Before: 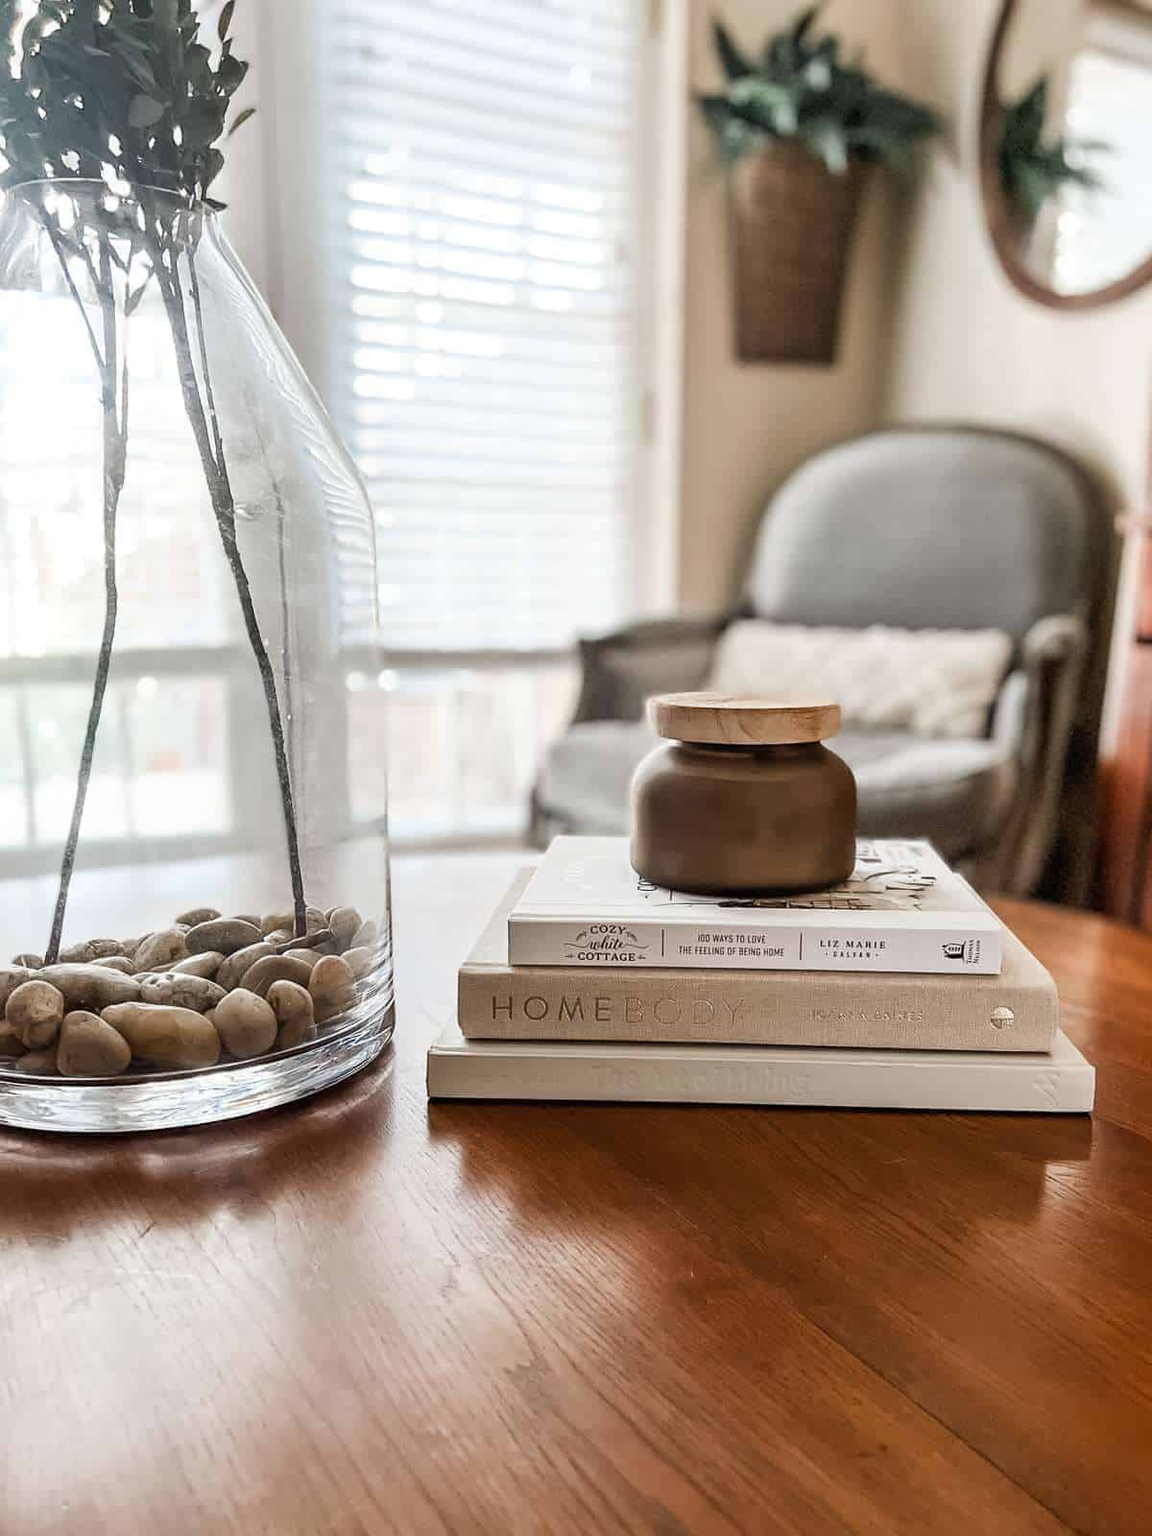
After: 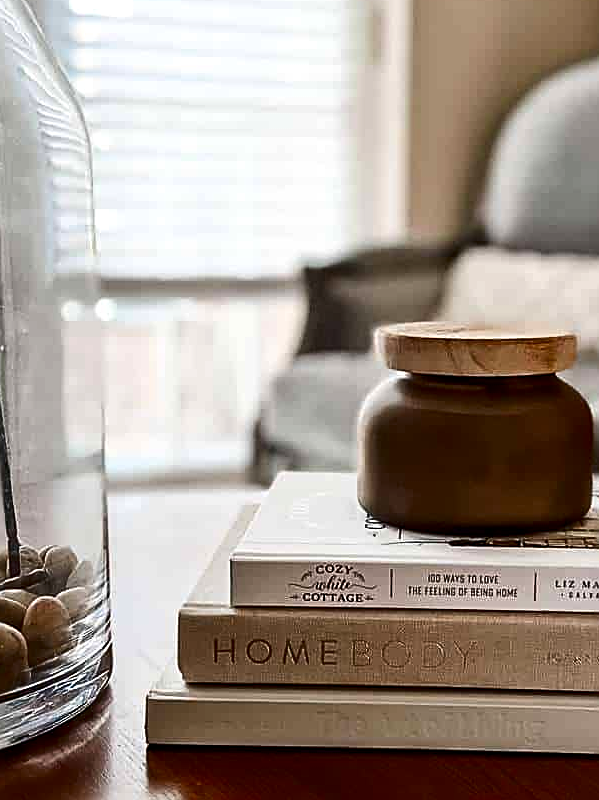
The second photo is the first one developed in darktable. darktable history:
color balance rgb: perceptual saturation grading › global saturation 3.7%, global vibrance 5.56%, contrast 3.24%
crop: left 25%, top 25%, right 25%, bottom 25%
contrast brightness saturation: contrast 0.13, brightness -0.24, saturation 0.14
sharpen: on, module defaults
